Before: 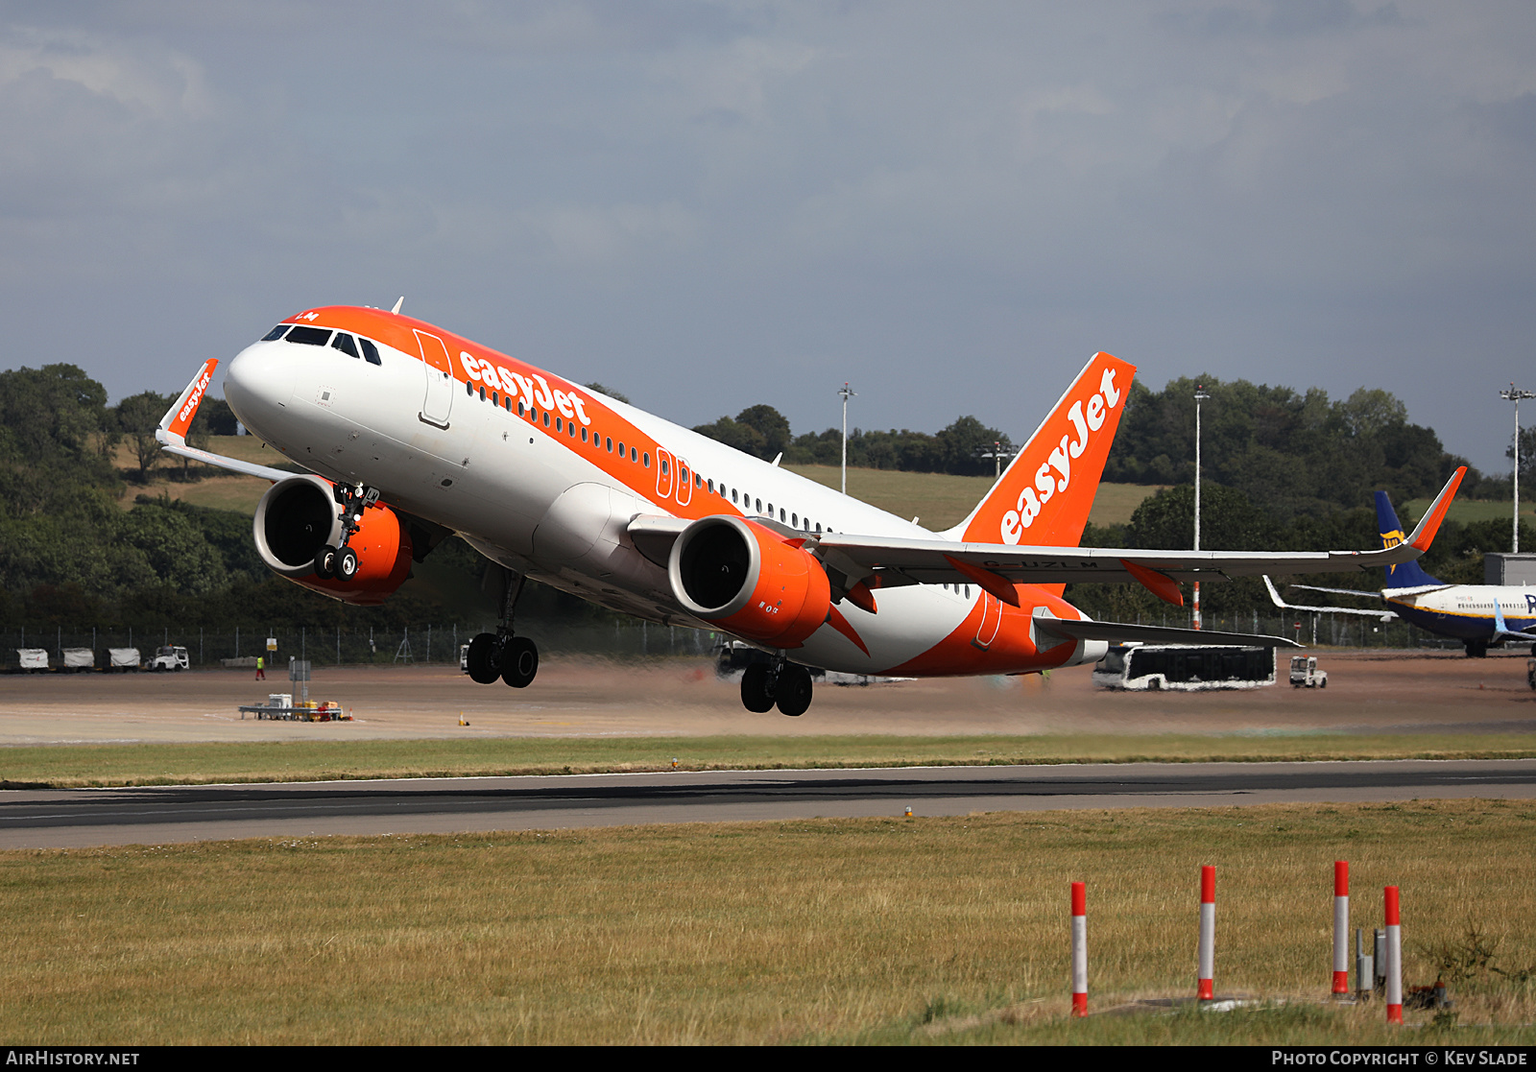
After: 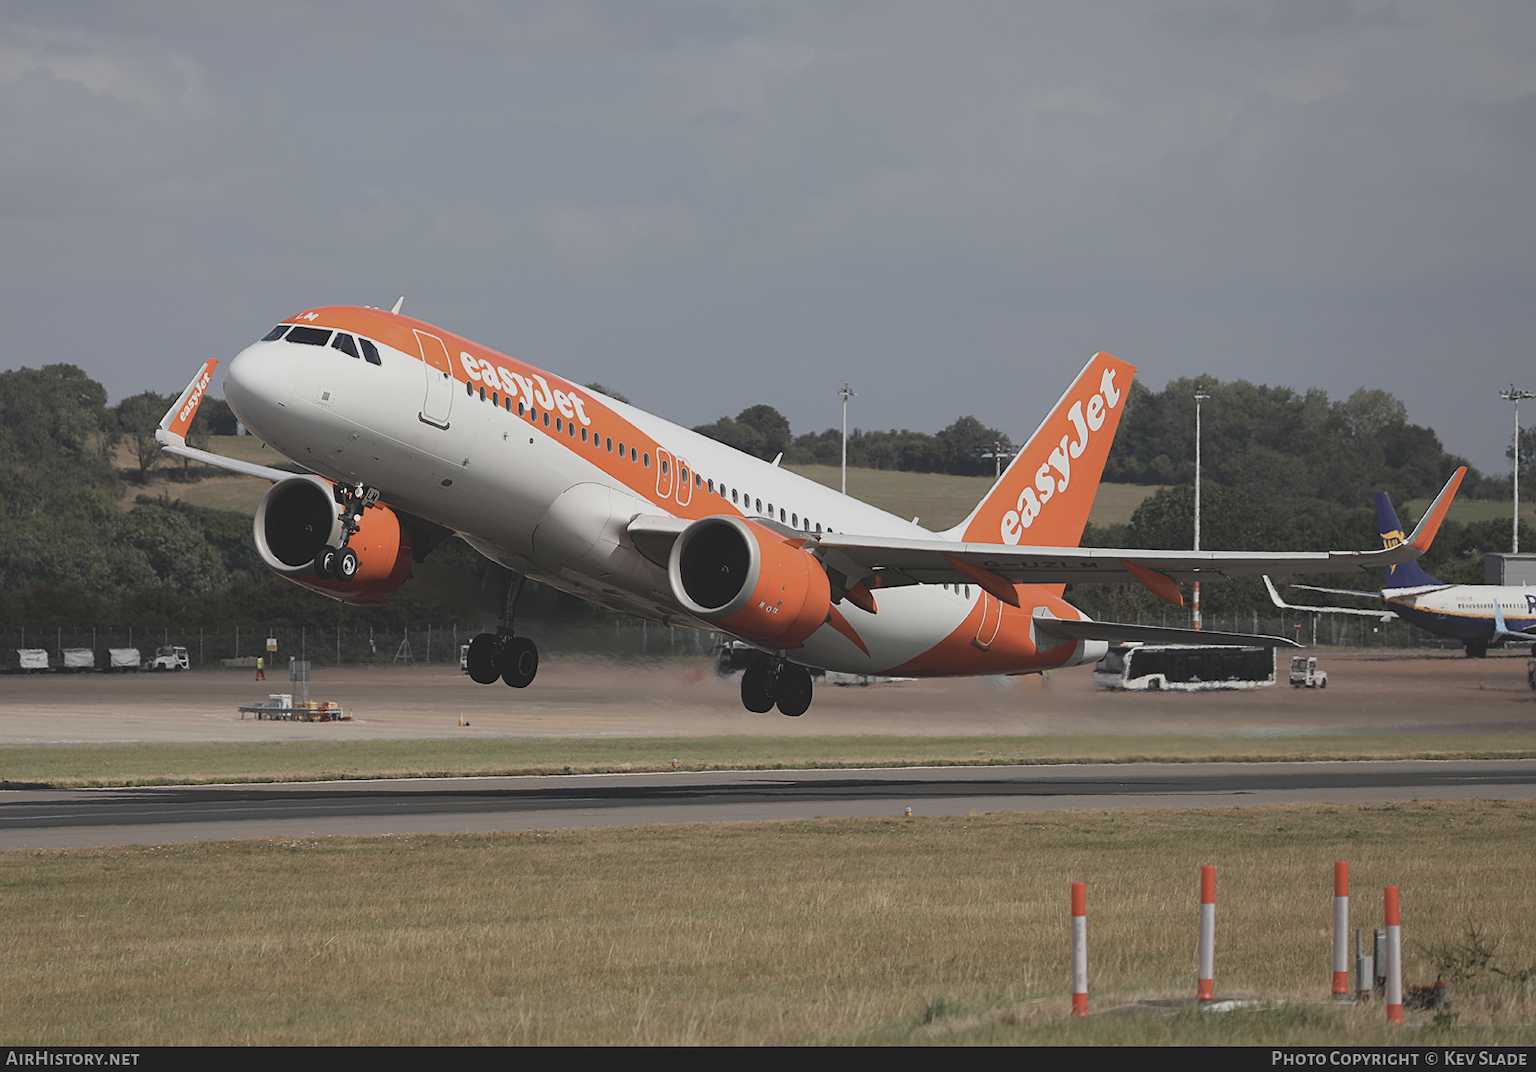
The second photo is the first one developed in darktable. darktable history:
contrast brightness saturation: contrast -0.26, saturation -0.424
